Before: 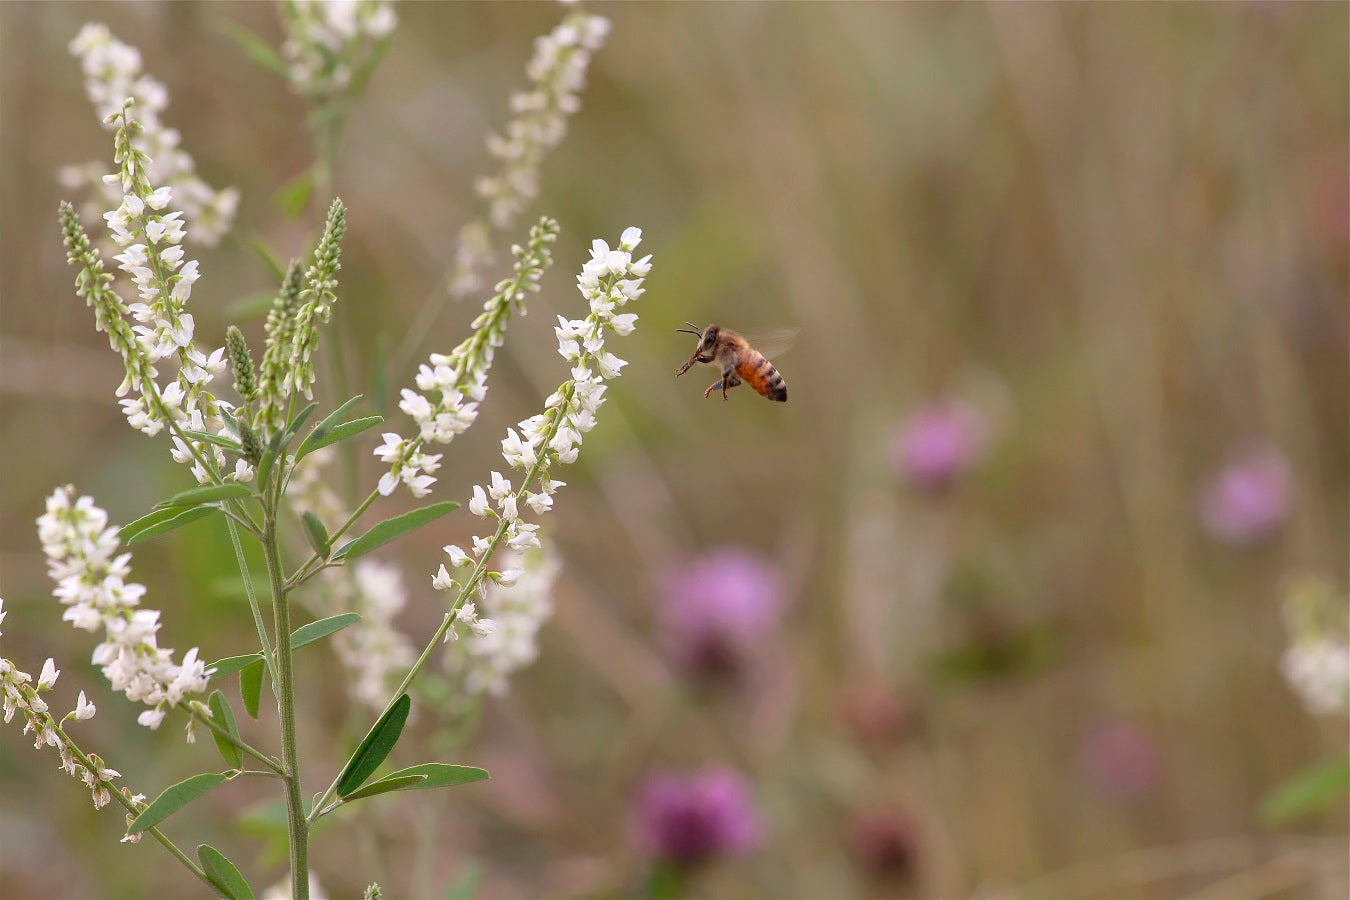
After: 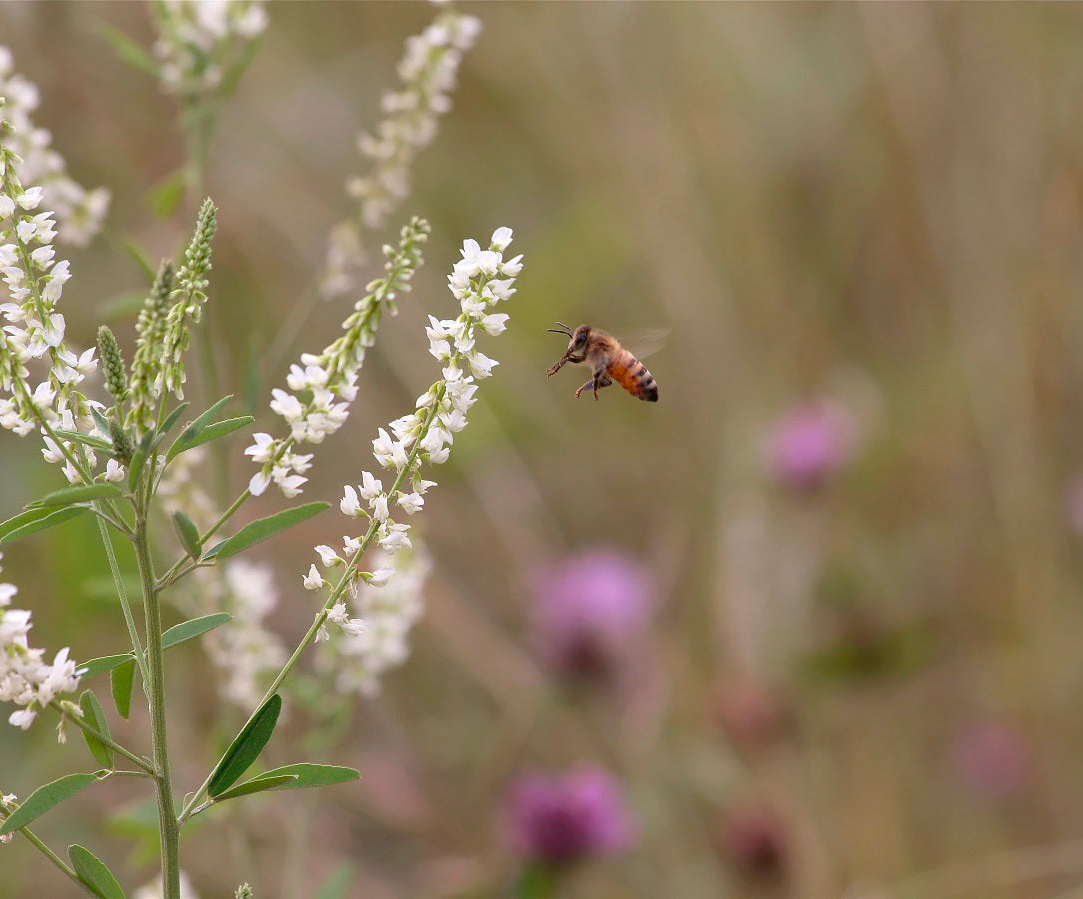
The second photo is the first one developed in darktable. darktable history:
crop and rotate: left 9.605%, right 10.163%
